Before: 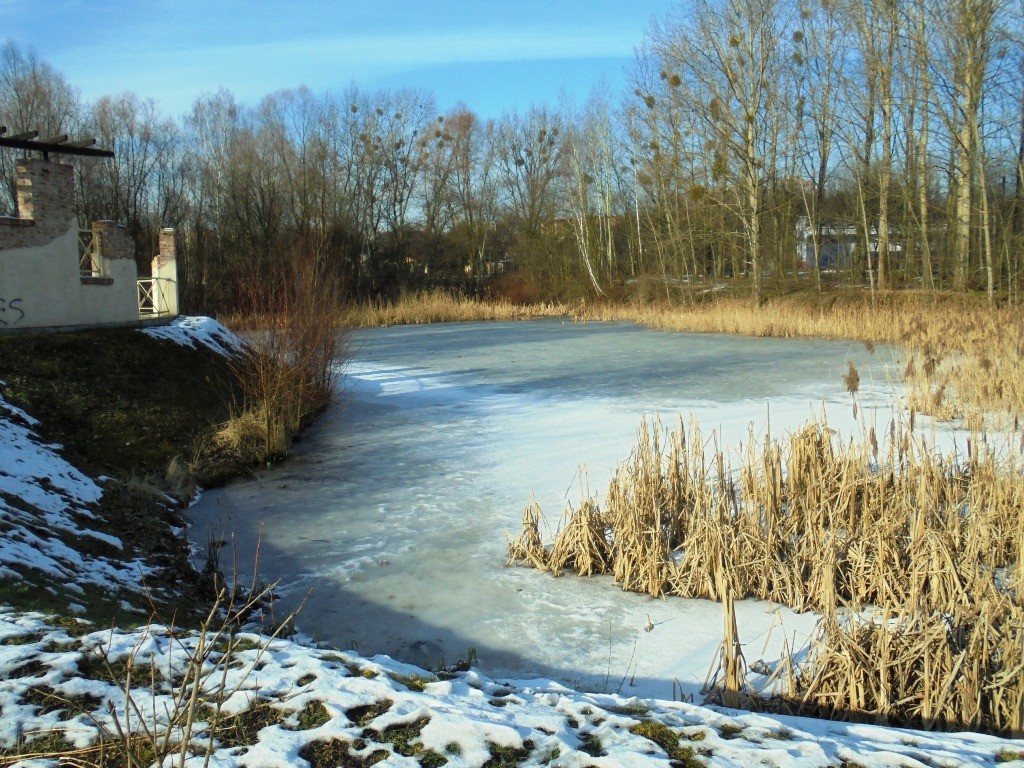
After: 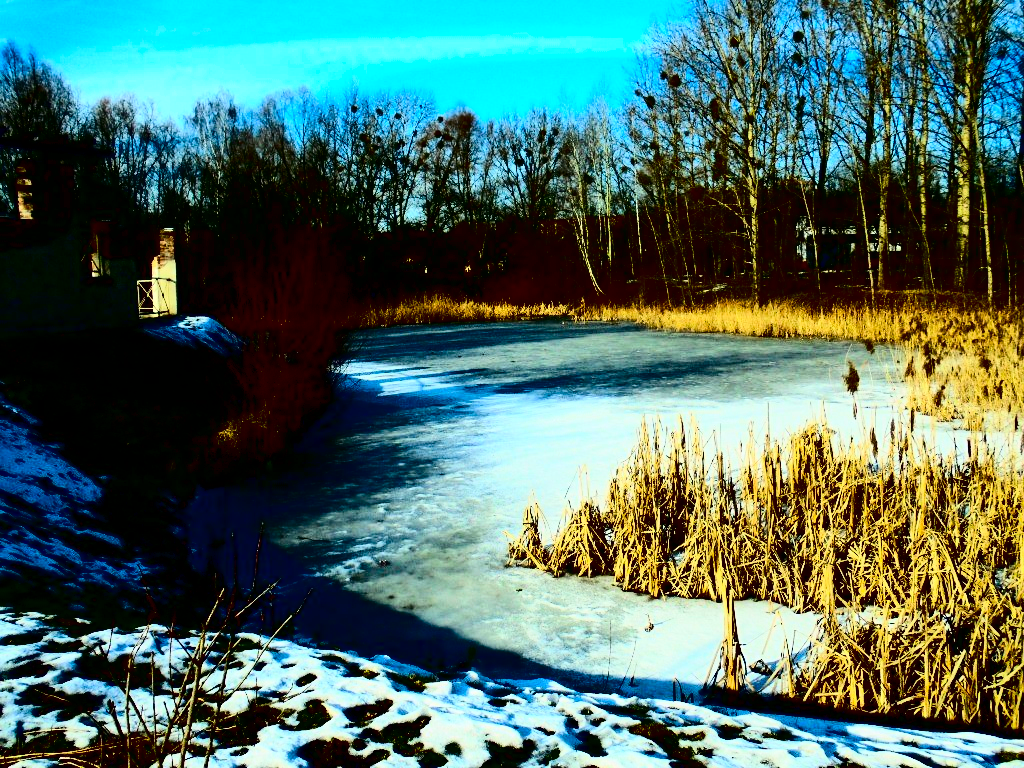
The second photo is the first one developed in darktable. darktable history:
contrast brightness saturation: contrast 0.781, brightness -0.997, saturation 0.998
tone equalizer: -8 EV -1.81 EV, -7 EV -1.17 EV, -6 EV -1.63 EV
